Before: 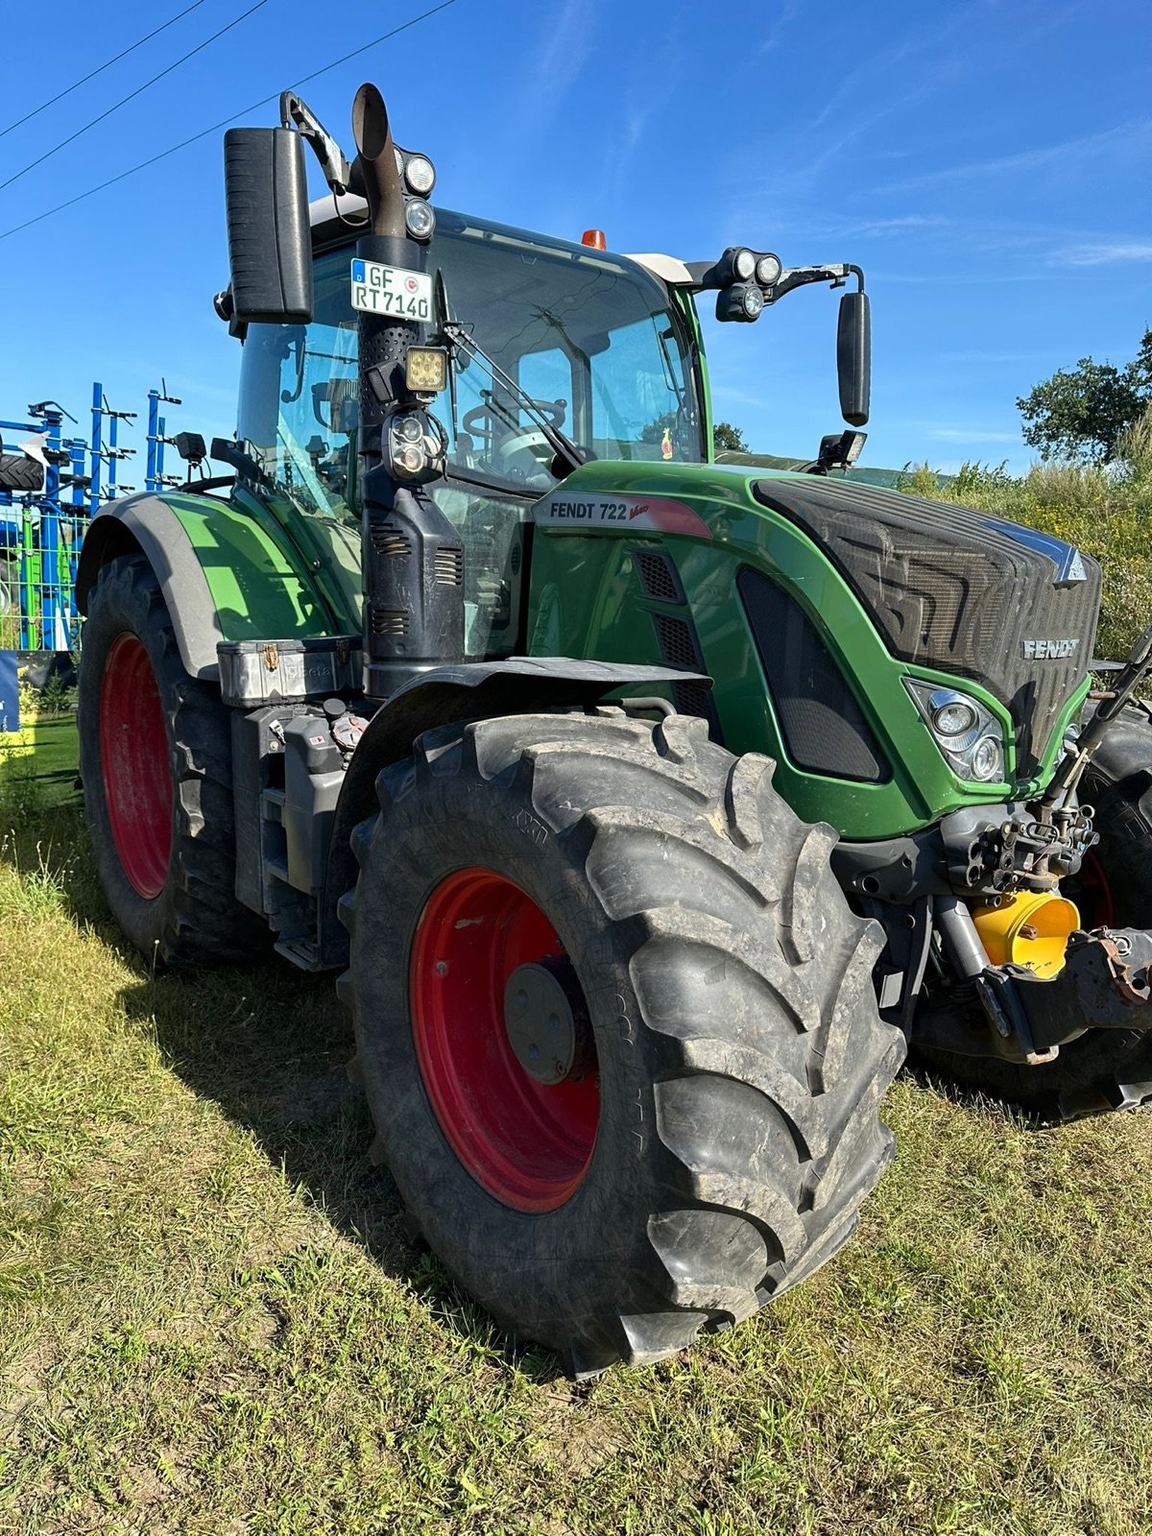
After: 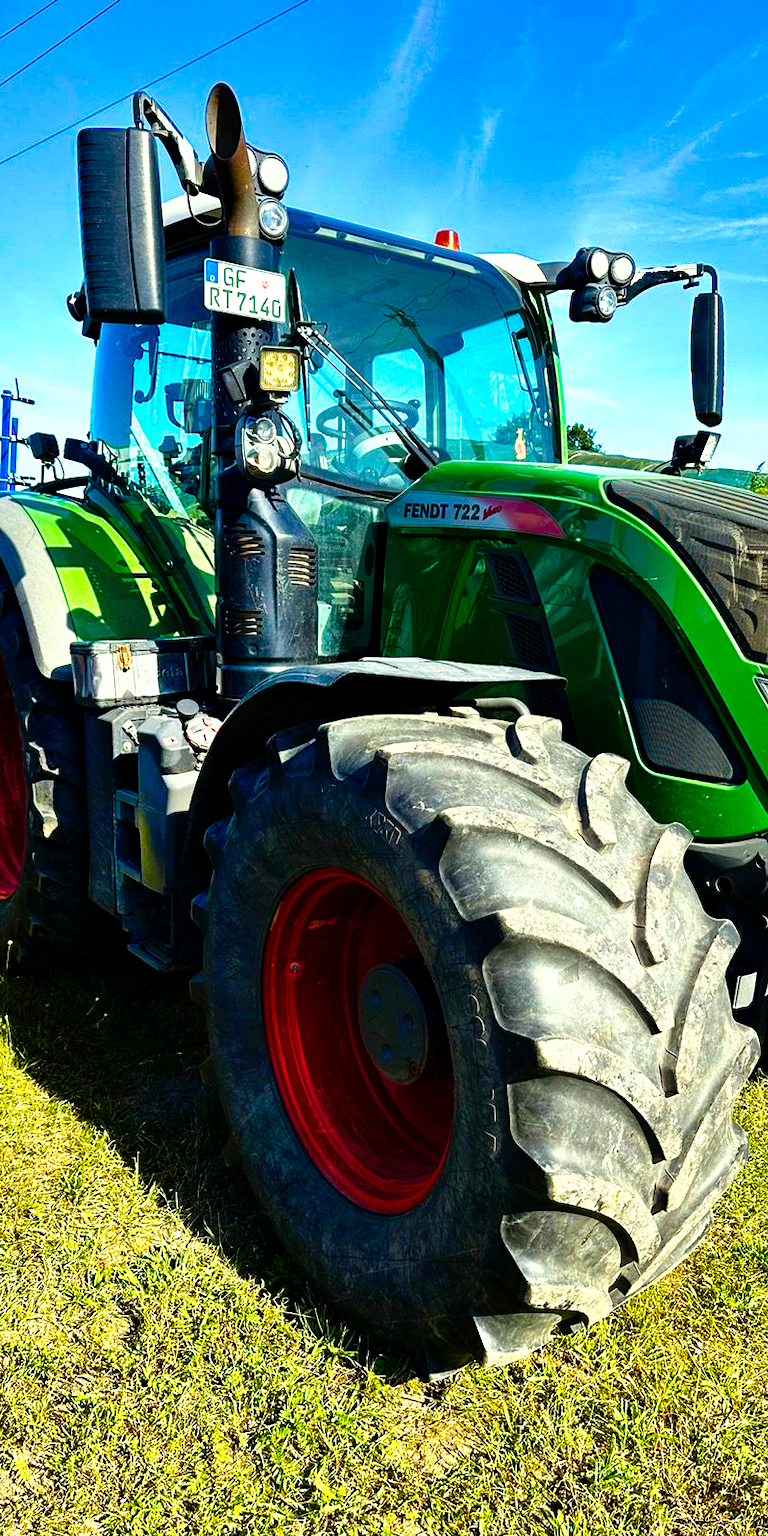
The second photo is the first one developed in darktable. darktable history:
color correction: highlights a* -4.26, highlights b* 6.59
tone curve: curves: ch0 [(0, 0) (0.003, 0.001) (0.011, 0.005) (0.025, 0.01) (0.044, 0.019) (0.069, 0.029) (0.1, 0.042) (0.136, 0.078) (0.177, 0.129) (0.224, 0.182) (0.277, 0.246) (0.335, 0.318) (0.399, 0.396) (0.468, 0.481) (0.543, 0.573) (0.623, 0.672) (0.709, 0.777) (0.801, 0.881) (0.898, 0.975) (1, 1)], preserve colors none
color balance rgb: power › hue 72.82°, linear chroma grading › global chroma 8.567%, perceptual saturation grading › global saturation 34.576%, perceptual saturation grading › highlights -25.856%, perceptual saturation grading › shadows 49.421%, global vibrance 45.659%
crop and rotate: left 12.809%, right 20.448%
contrast brightness saturation: brightness -0.095
shadows and highlights: highlights color adjustment 32.27%, low approximation 0.01, soften with gaussian
tone equalizer: -8 EV -0.762 EV, -7 EV -0.724 EV, -6 EV -0.617 EV, -5 EV -0.382 EV, -3 EV 0.381 EV, -2 EV 0.6 EV, -1 EV 0.689 EV, +0 EV 0.741 EV
